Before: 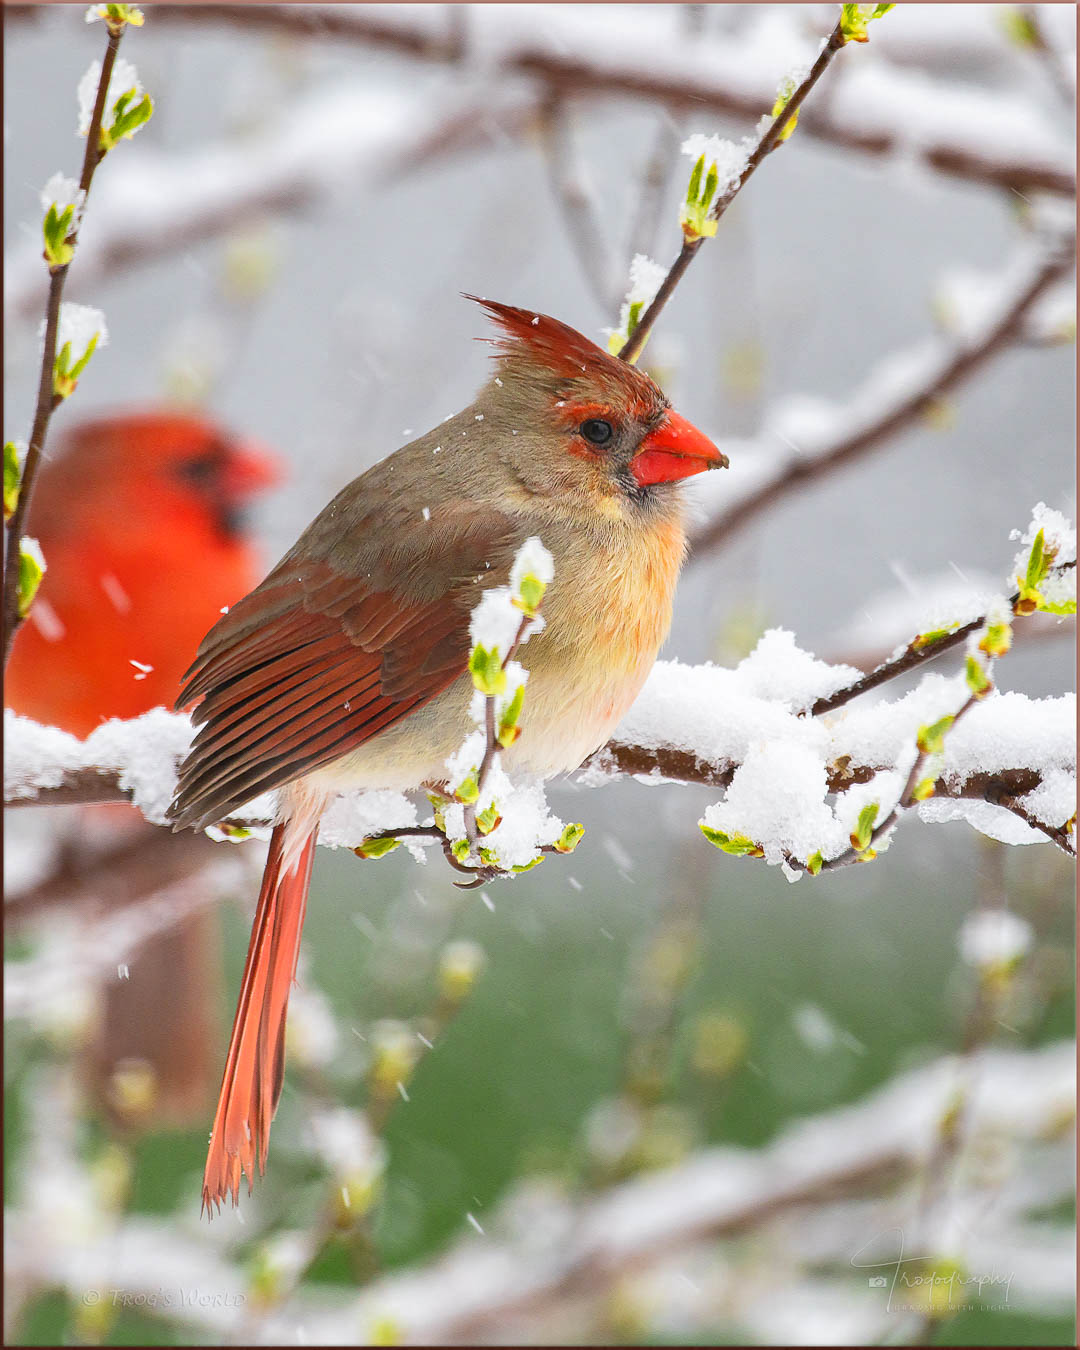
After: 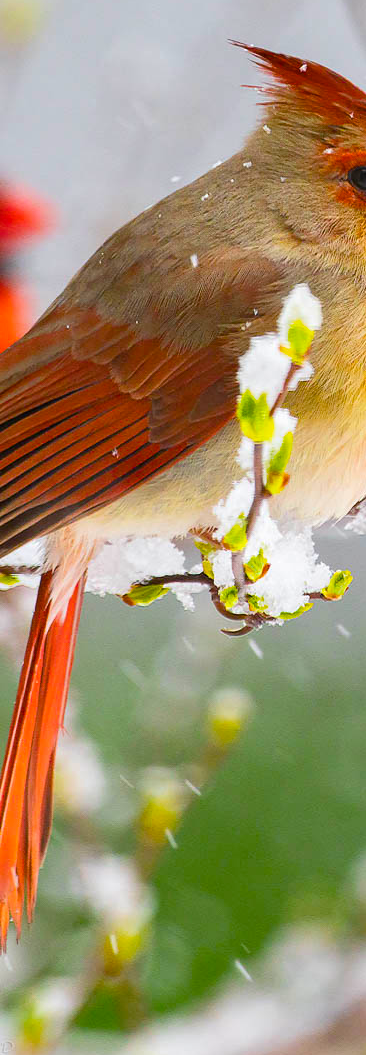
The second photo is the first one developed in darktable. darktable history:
color balance rgb: linear chroma grading › global chroma 15.135%, perceptual saturation grading › global saturation 31.078%
crop and rotate: left 21.568%, top 18.849%, right 44.521%, bottom 2.998%
